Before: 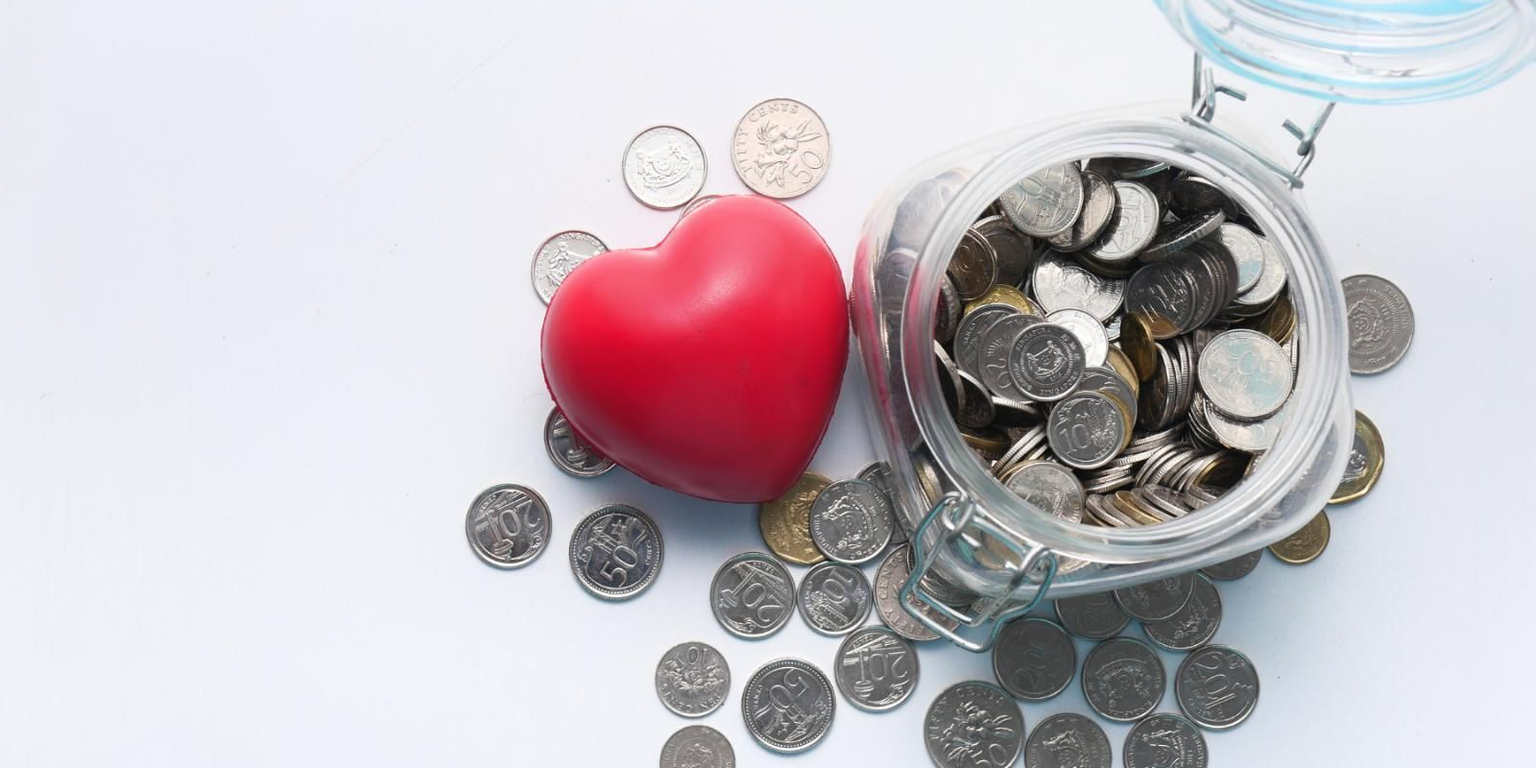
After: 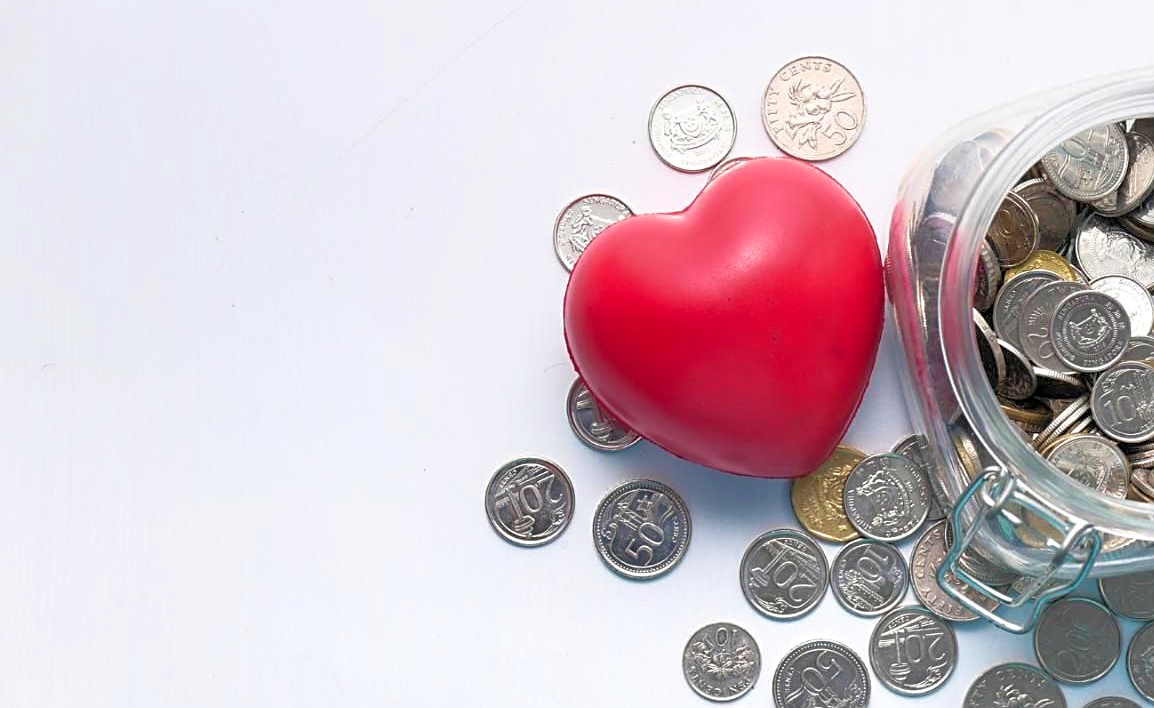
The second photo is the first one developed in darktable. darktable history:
tone equalizer: -7 EV 0.162 EV, -6 EV 0.627 EV, -5 EV 1.18 EV, -4 EV 1.33 EV, -3 EV 1.18 EV, -2 EV 0.6 EV, -1 EV 0.15 EV
velvia: strength 30.47%
crop: top 5.796%, right 27.837%, bottom 5.68%
sharpen: on, module defaults
local contrast: highlights 85%, shadows 79%
